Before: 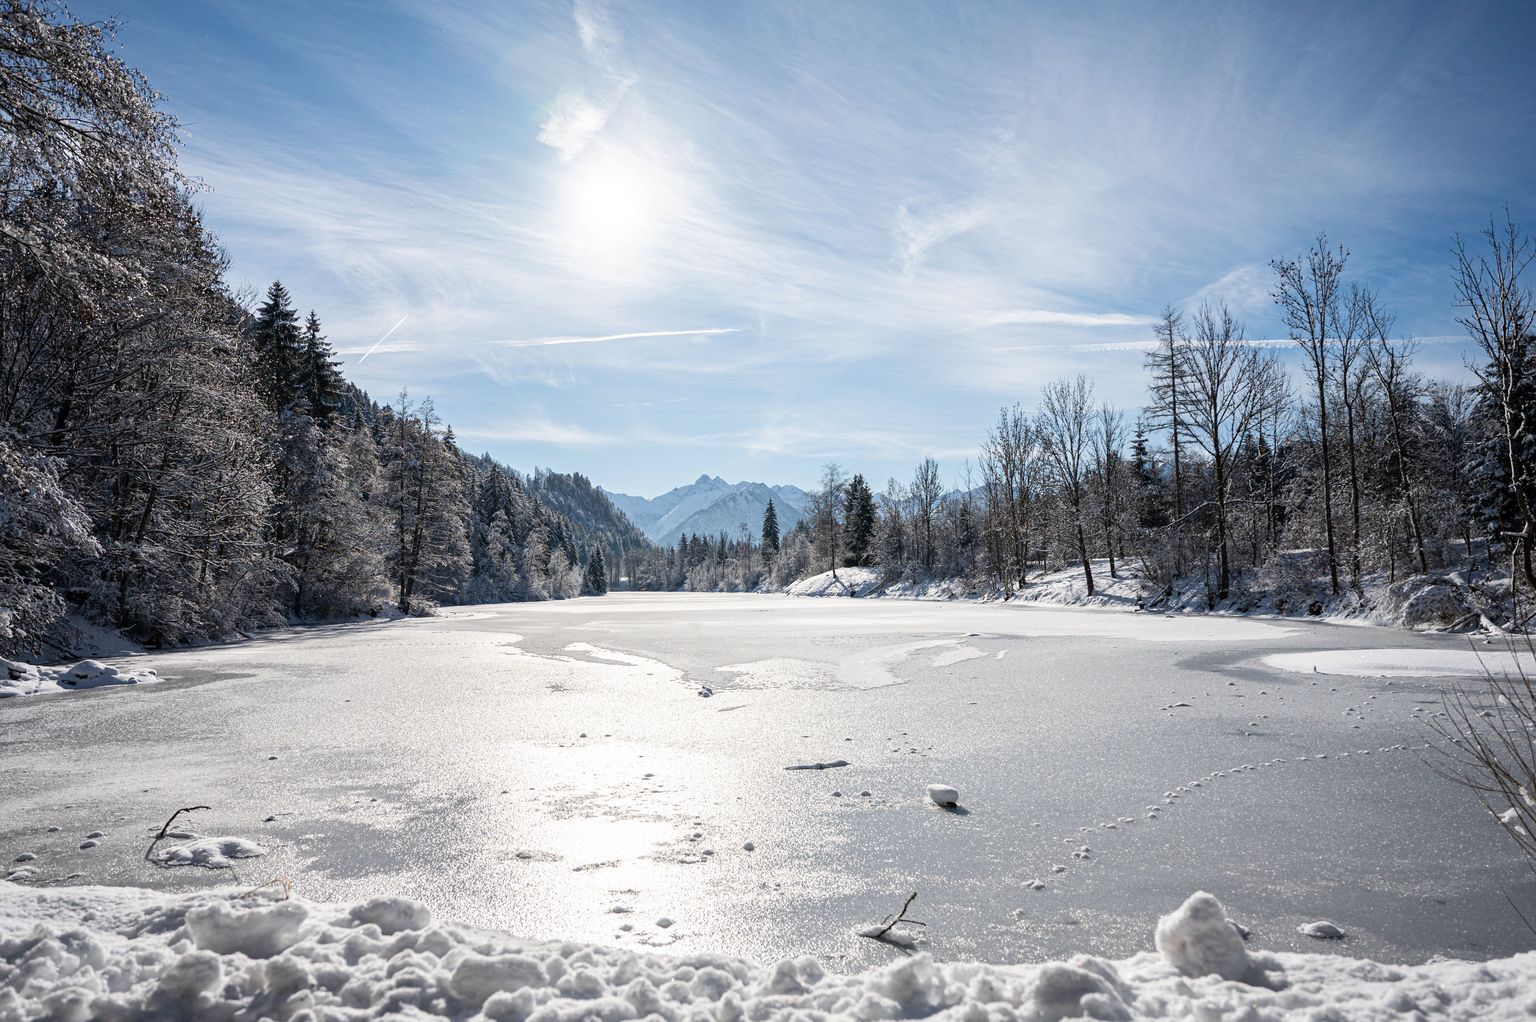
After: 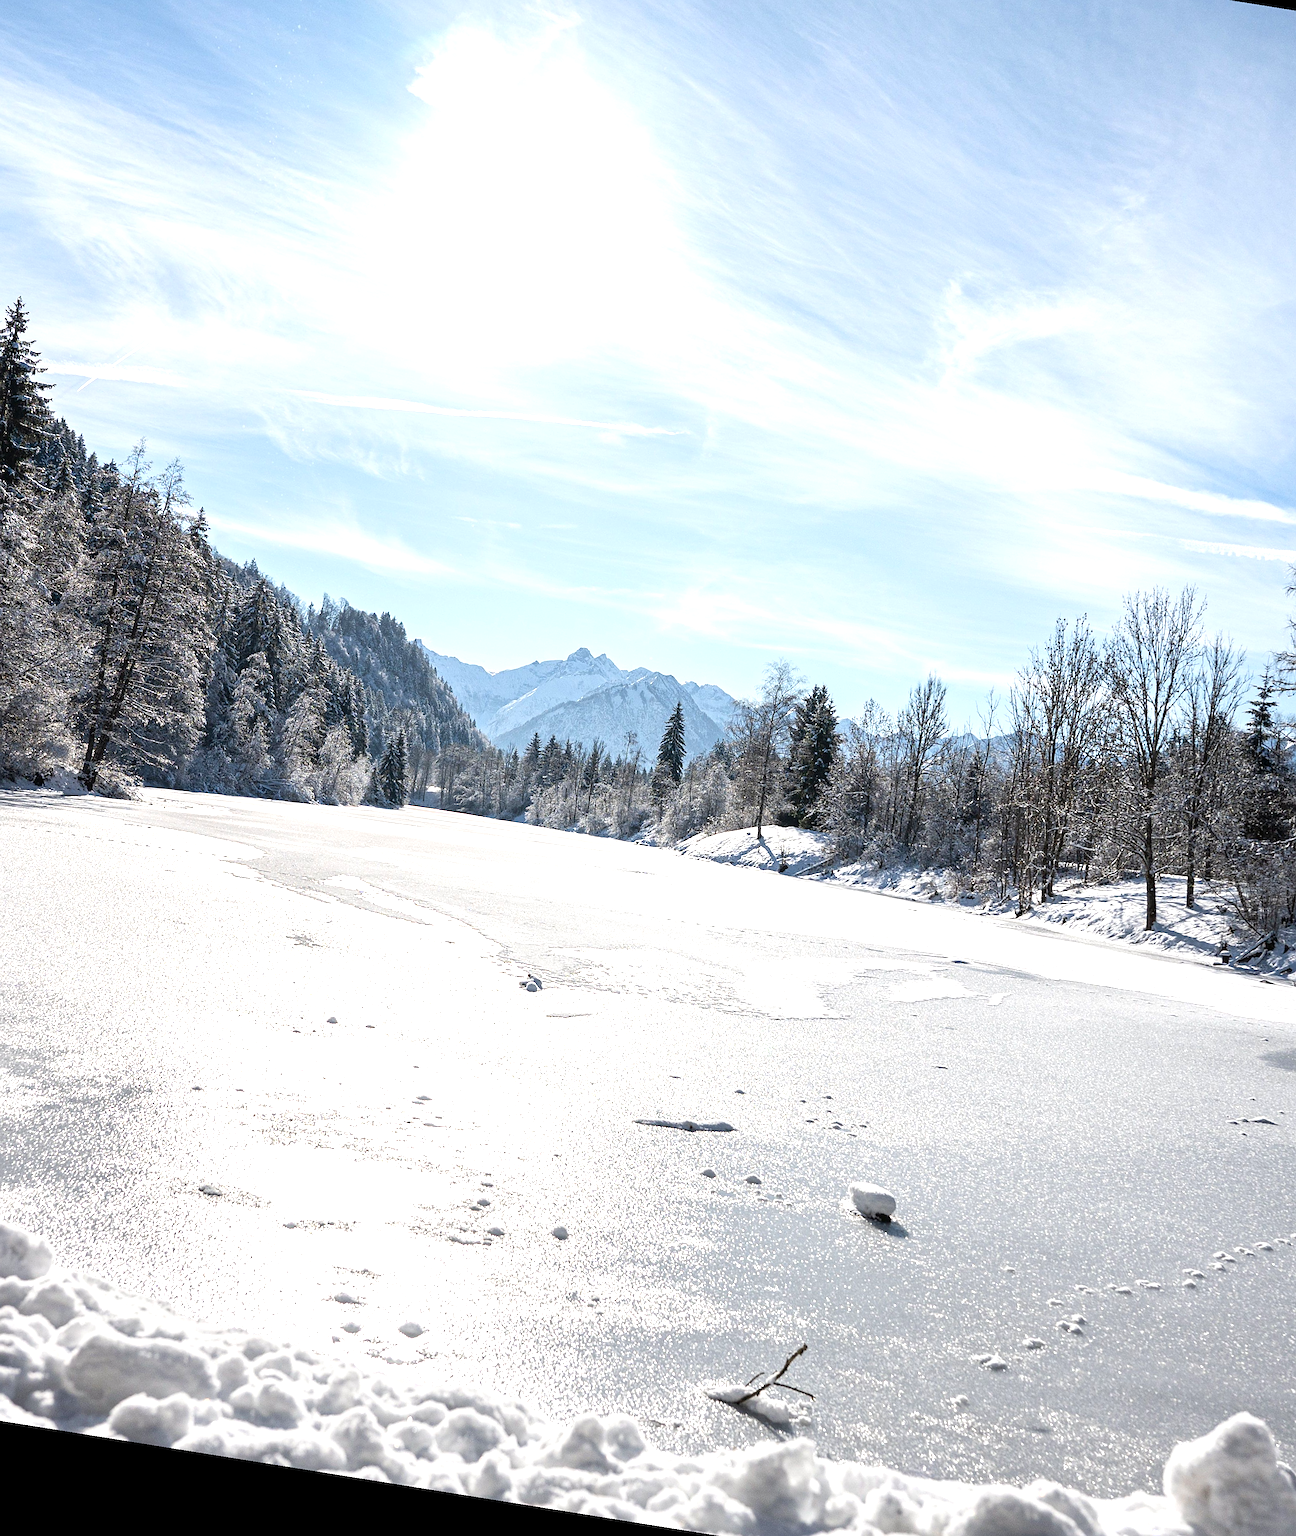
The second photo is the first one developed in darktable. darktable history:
sharpen: on, module defaults
crop and rotate: angle 0.02°, left 24.353%, top 13.219%, right 26.156%, bottom 8.224%
rotate and perspective: rotation 9.12°, automatic cropping off
exposure: exposure 0.564 EV, compensate highlight preservation false
